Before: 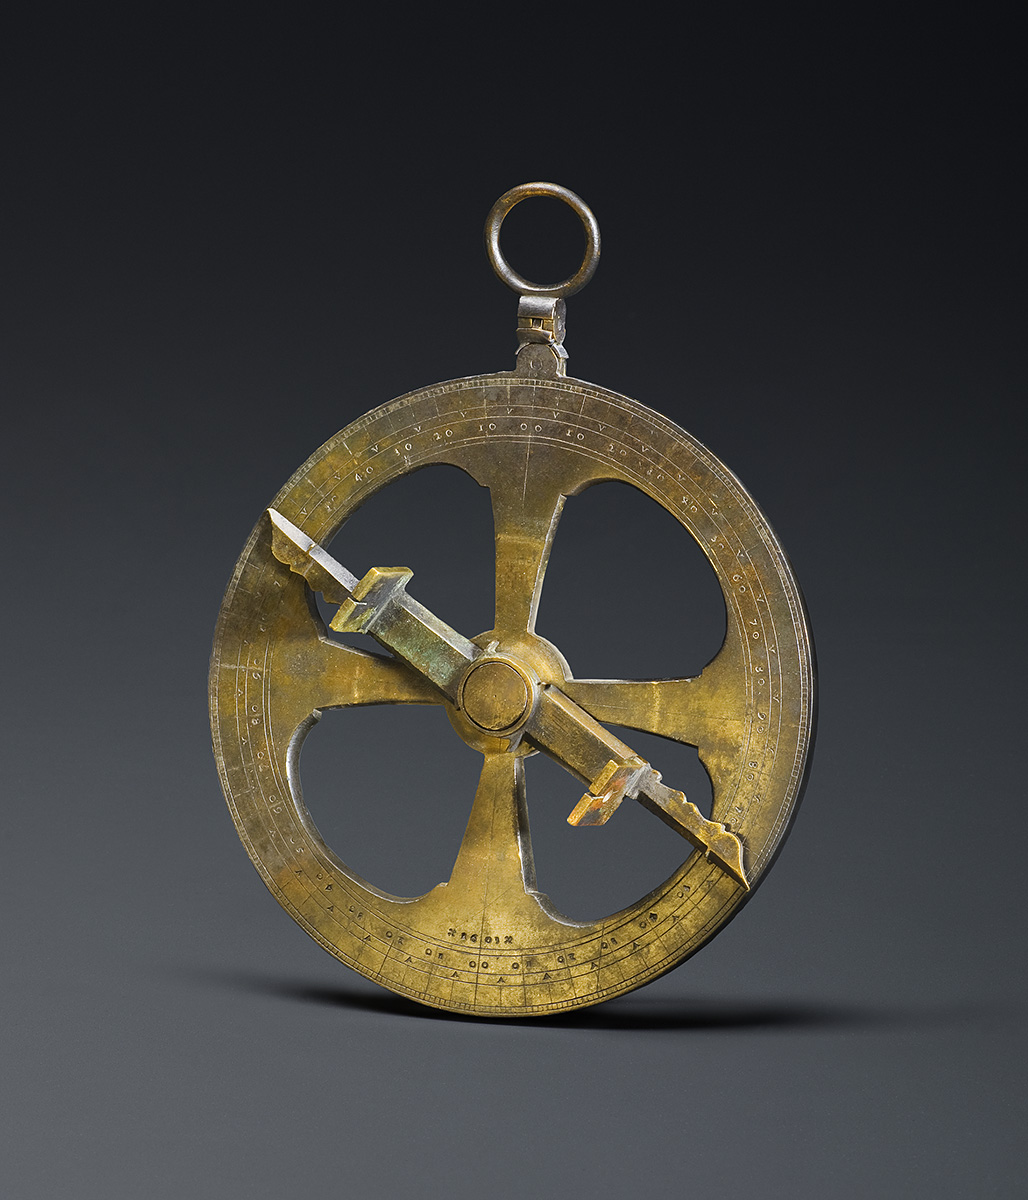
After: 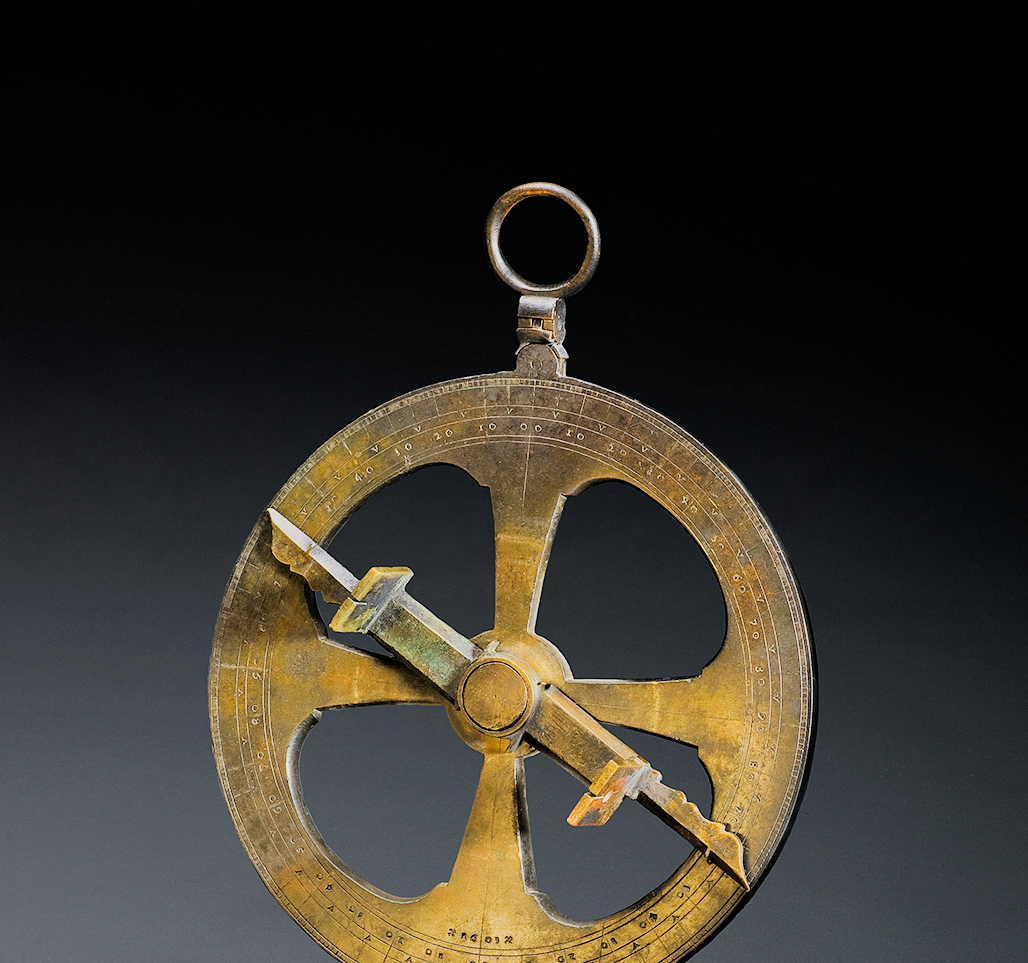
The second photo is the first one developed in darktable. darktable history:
crop: bottom 19.717%
exposure: black level correction -0.001, exposure 0.537 EV, compensate exposure bias true, compensate highlight preservation false
filmic rgb: black relative exposure -4.15 EV, white relative exposure 5.14 EV, hardness 2.16, contrast 1.18
